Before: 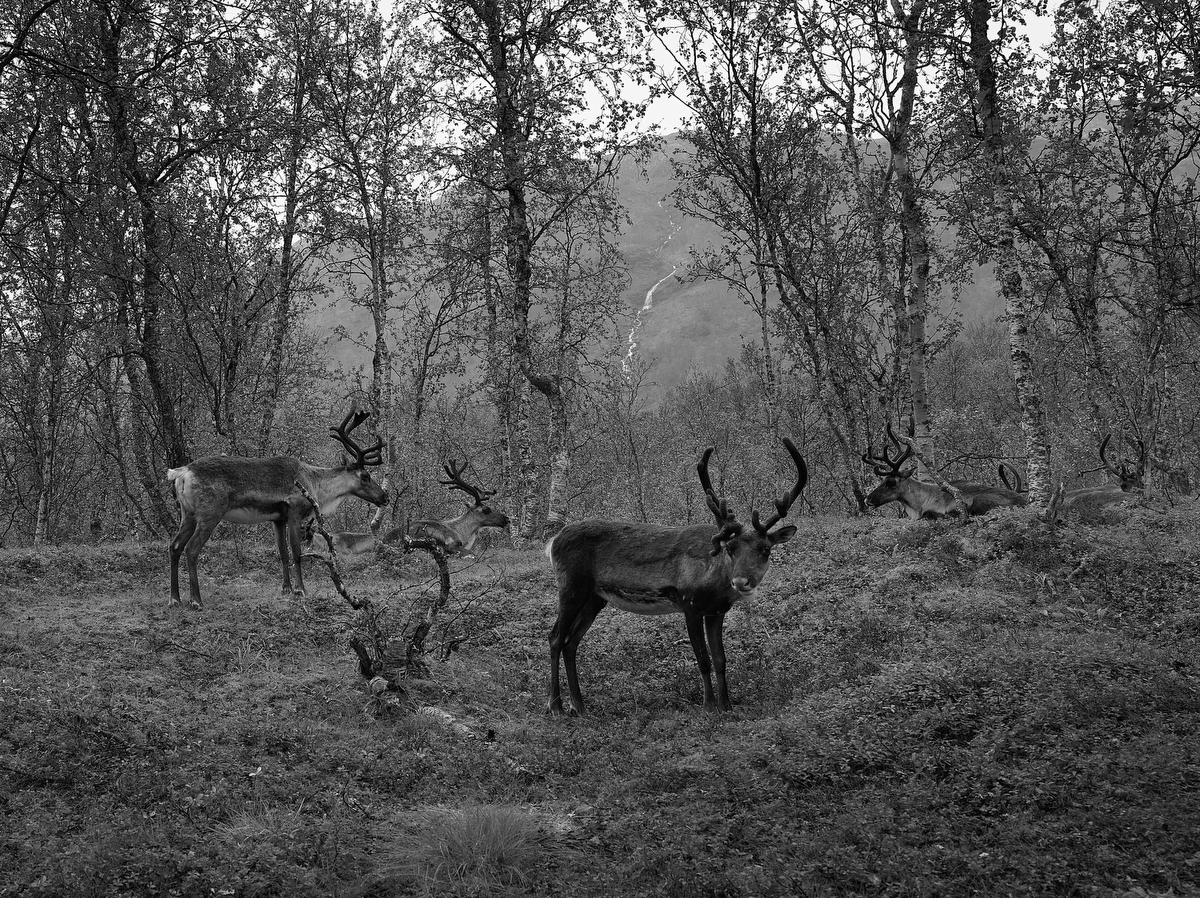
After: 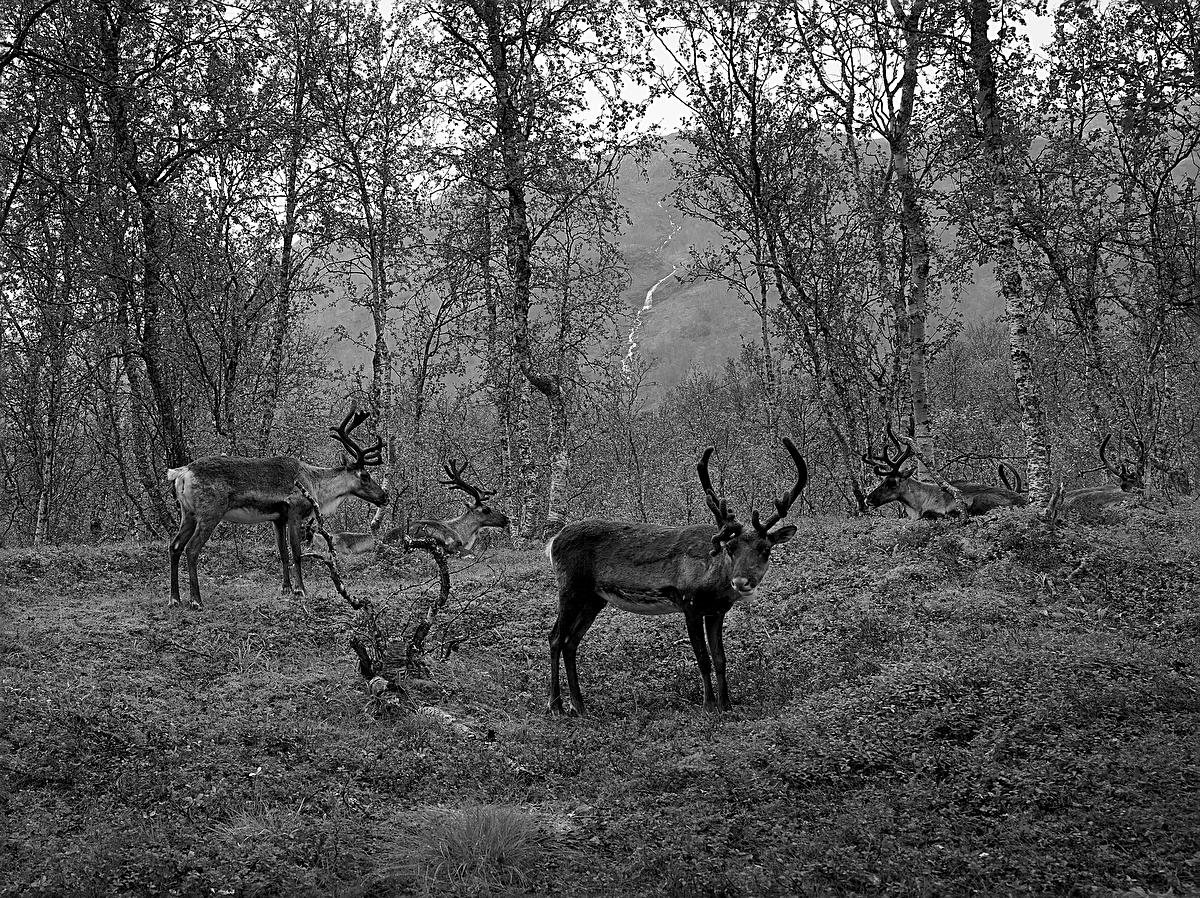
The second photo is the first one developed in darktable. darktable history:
sharpen: amount 0.55
local contrast: mode bilateral grid, contrast 20, coarseness 50, detail 130%, midtone range 0.2
